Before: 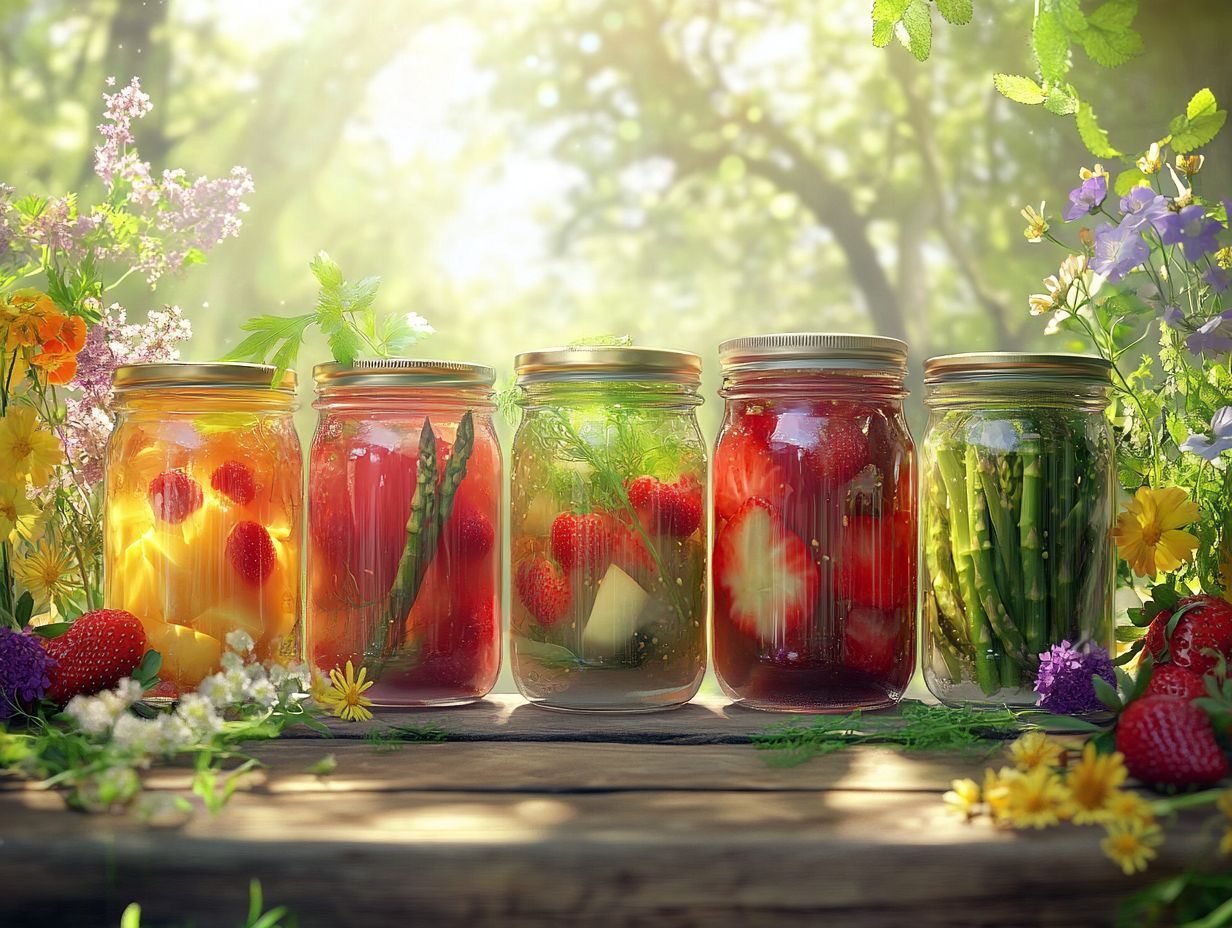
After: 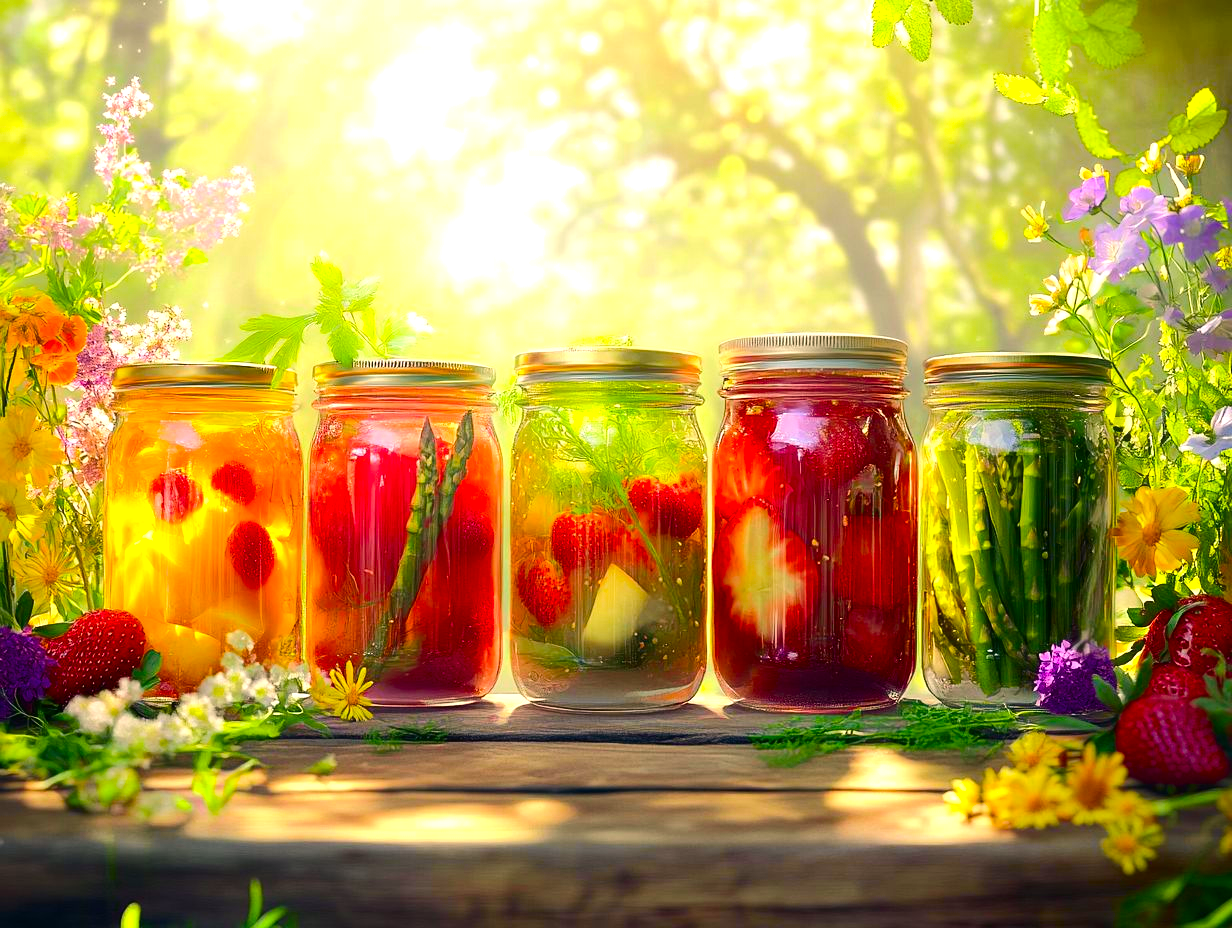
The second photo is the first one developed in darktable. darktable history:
color correction: highlights a* 7.34, highlights b* 4.37
tone curve: curves: ch0 [(0, 0.01) (0.037, 0.032) (0.131, 0.108) (0.275, 0.256) (0.483, 0.512) (0.61, 0.665) (0.696, 0.742) (0.792, 0.819) (0.911, 0.925) (0.997, 0.995)]; ch1 [(0, 0) (0.308, 0.29) (0.425, 0.411) (0.492, 0.488) (0.505, 0.503) (0.527, 0.531) (0.568, 0.594) (0.683, 0.702) (0.746, 0.77) (1, 1)]; ch2 [(0, 0) (0.246, 0.233) (0.36, 0.352) (0.415, 0.415) (0.485, 0.487) (0.502, 0.504) (0.525, 0.523) (0.539, 0.553) (0.587, 0.594) (0.636, 0.652) (0.711, 0.729) (0.845, 0.855) (0.998, 0.977)], color space Lab, independent channels, preserve colors none
color balance rgb: linear chroma grading › global chroma 15%, perceptual saturation grading › global saturation 30%
contrast brightness saturation: contrast 0.03, brightness -0.04
exposure: black level correction 0, exposure 0.5 EV, compensate exposure bias true, compensate highlight preservation false
